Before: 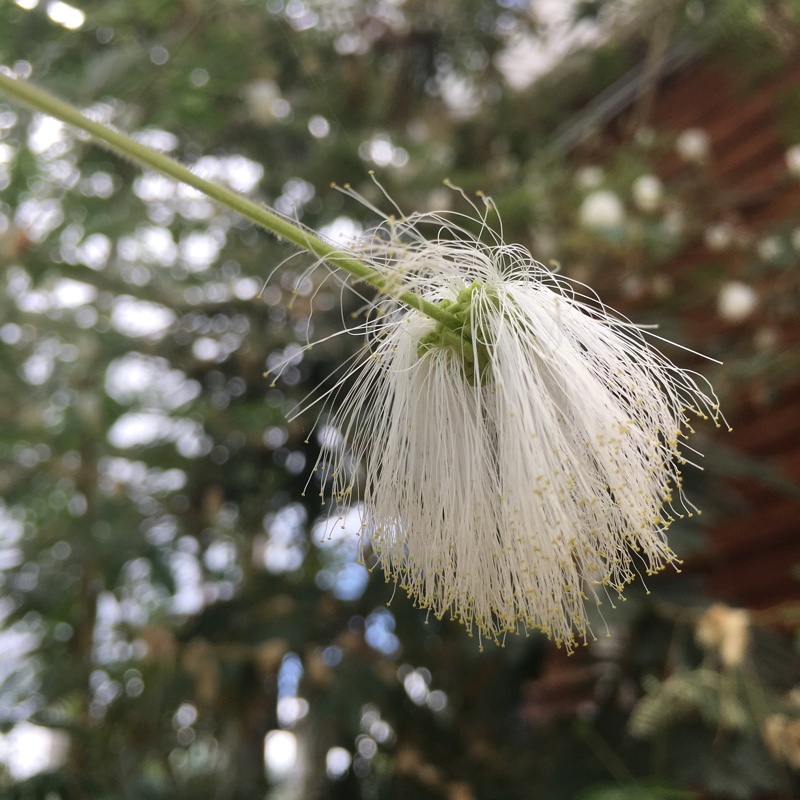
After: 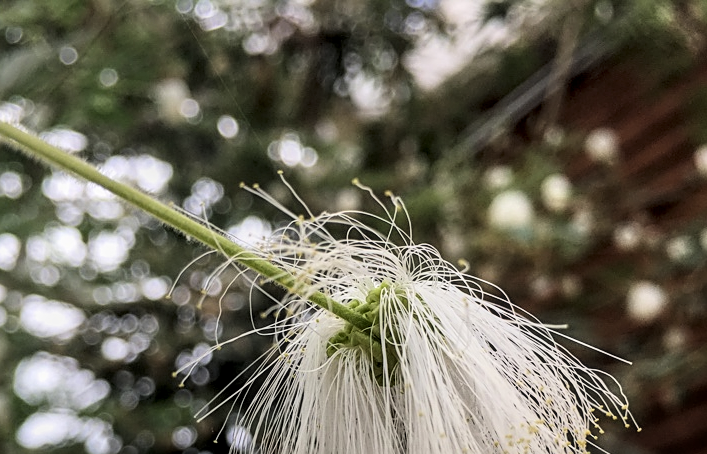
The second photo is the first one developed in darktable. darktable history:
crop and rotate: left 11.56%, bottom 43.169%
local contrast: highlights 63%, detail 143%, midtone range 0.422
sharpen: on, module defaults
filmic rgb: black relative exposure -7.65 EV, white relative exposure 4.56 EV, hardness 3.61, color science v6 (2022)
contrast brightness saturation: contrast 0.071
color balance rgb: perceptual saturation grading › global saturation 0.862%, perceptual brilliance grading › global brilliance 15.373%, perceptual brilliance grading › shadows -35.132%
